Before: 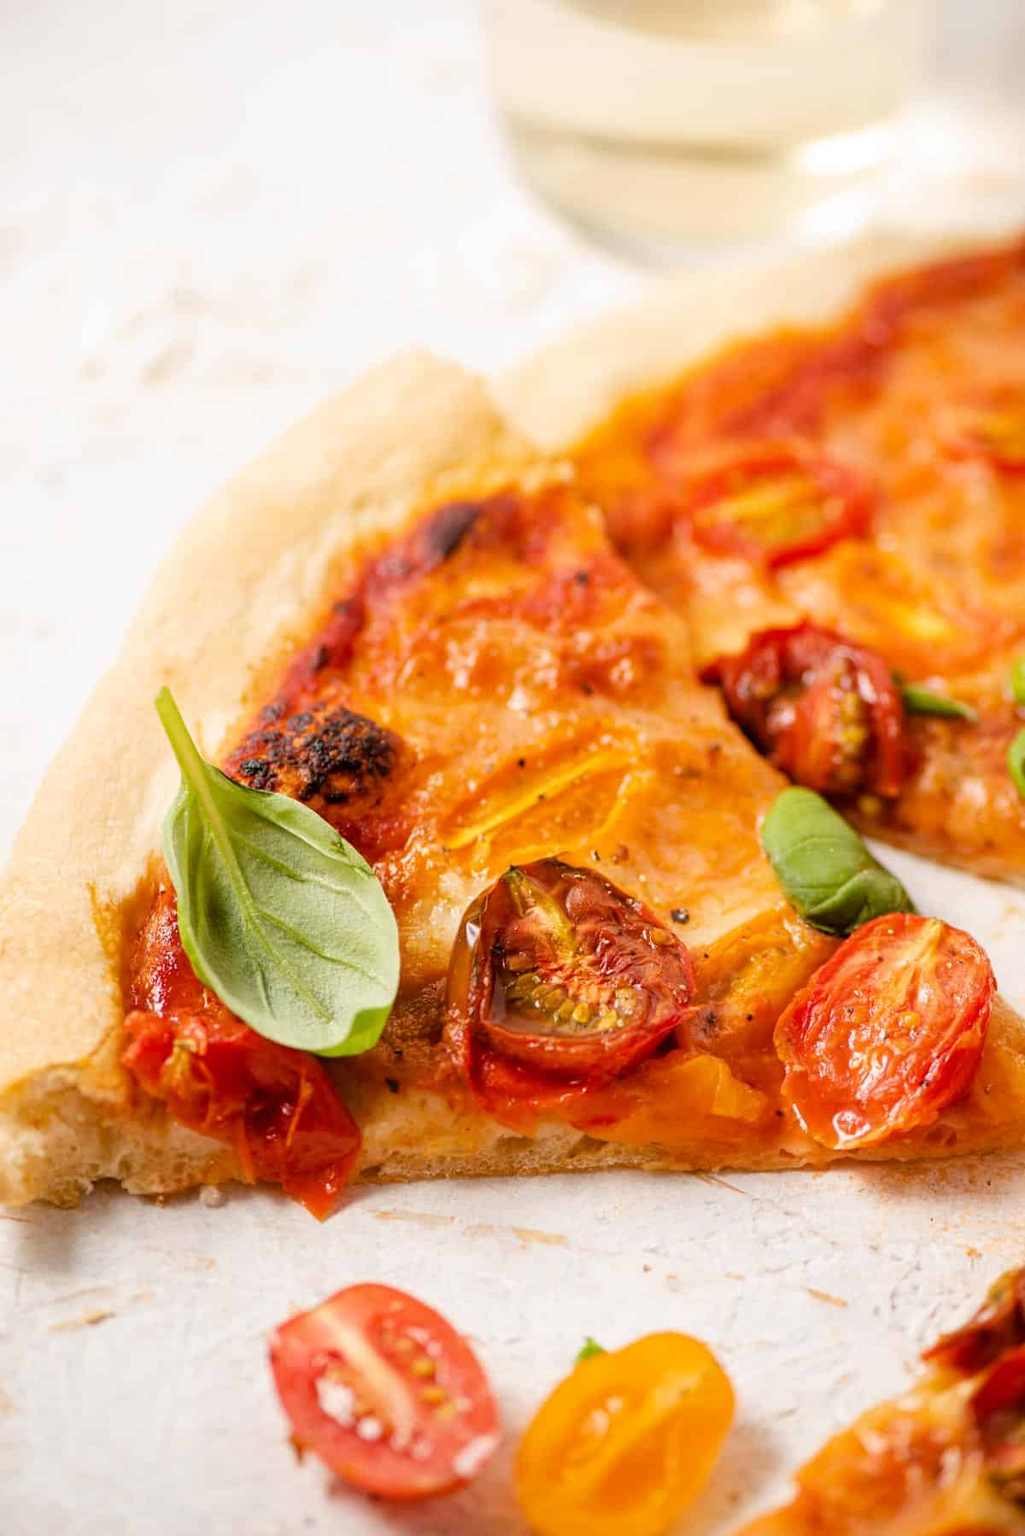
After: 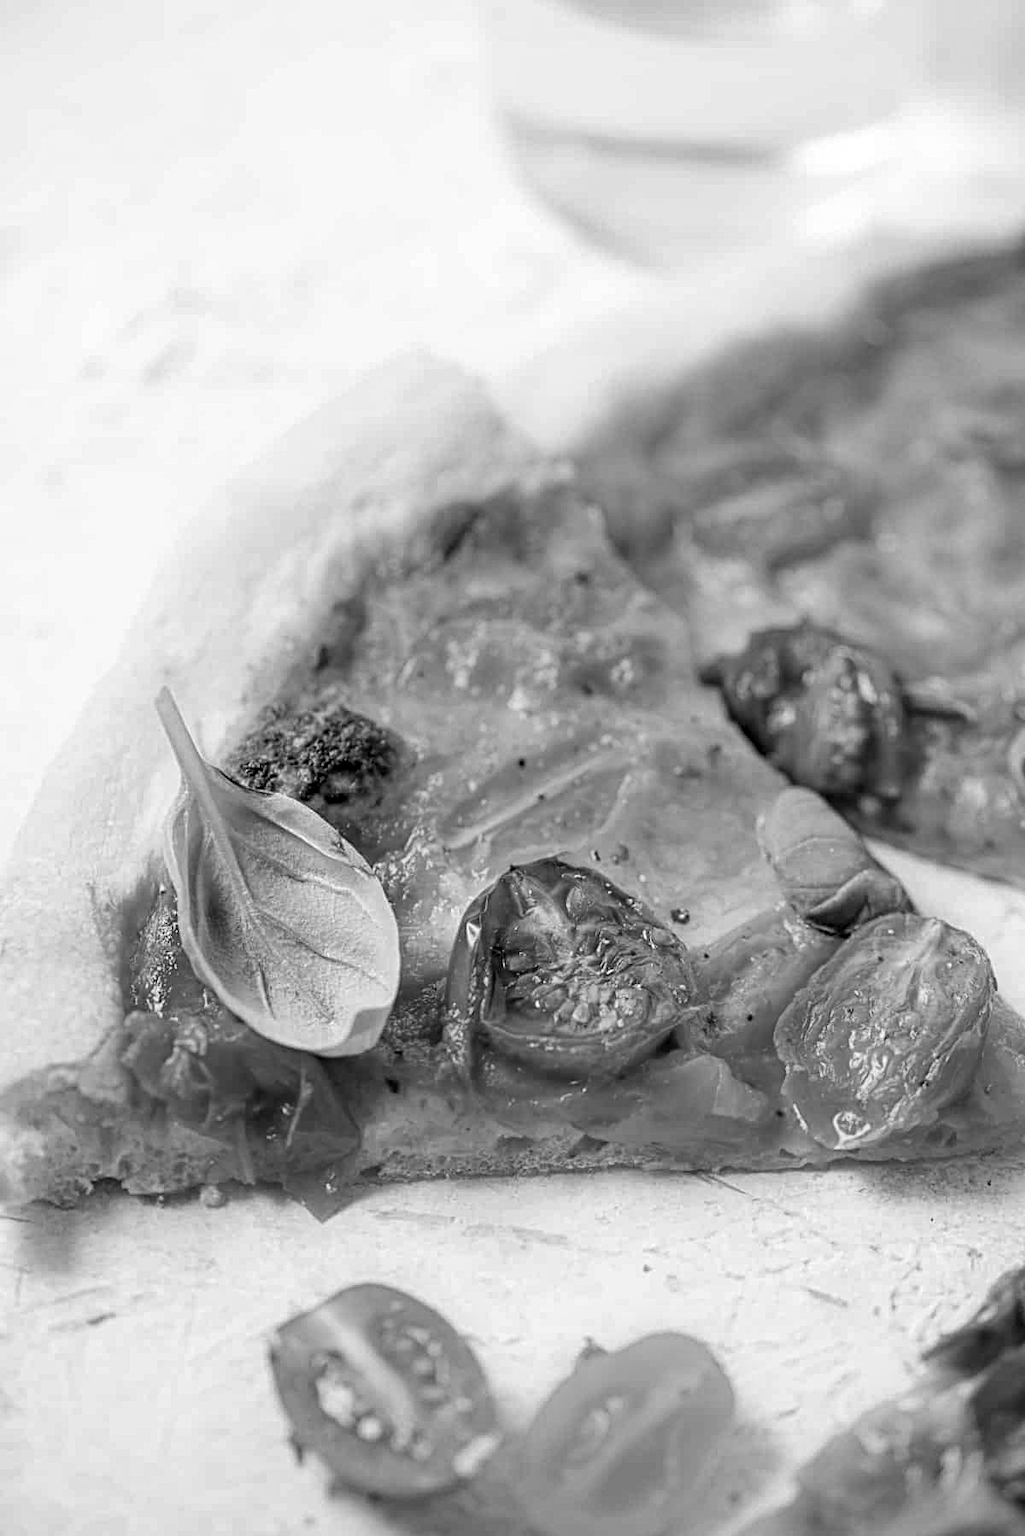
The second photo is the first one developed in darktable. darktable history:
monochrome: size 1
contrast equalizer: y [[0.5, 0.5, 0.5, 0.539, 0.64, 0.611], [0.5 ×6], [0.5 ×6], [0 ×6], [0 ×6]]
